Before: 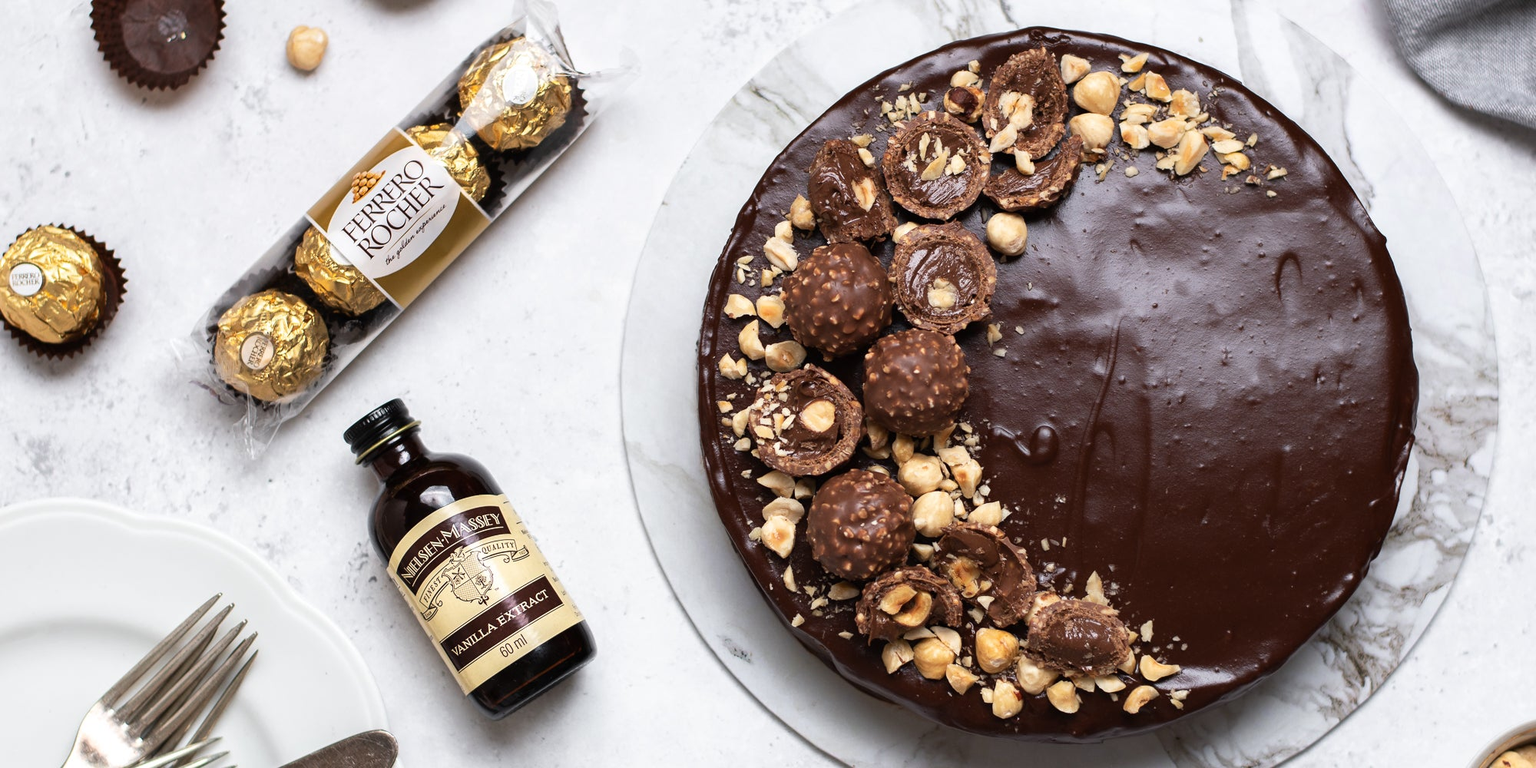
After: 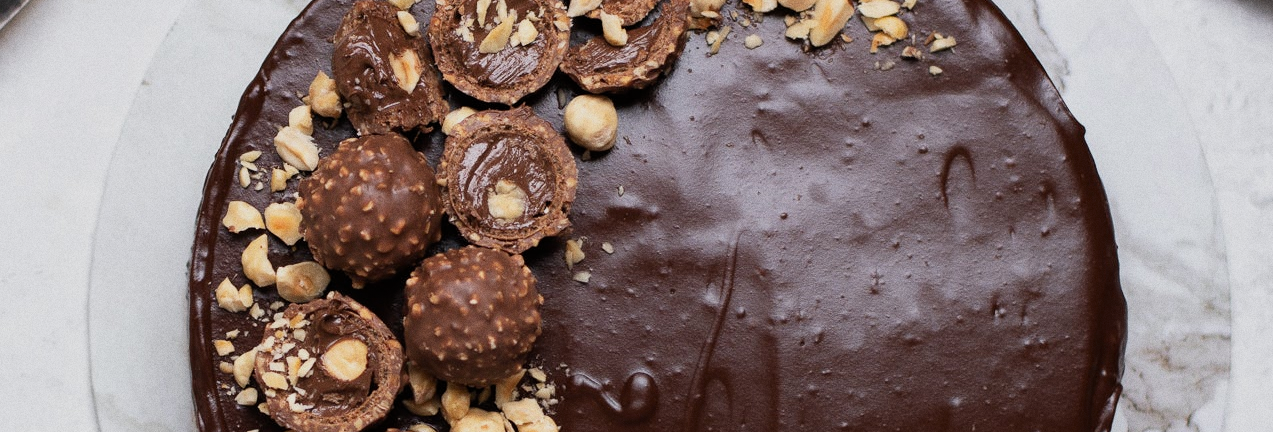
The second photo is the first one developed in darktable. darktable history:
crop: left 36.005%, top 18.293%, right 0.31%, bottom 38.444%
filmic rgb: black relative exposure -15 EV, white relative exposure 3 EV, threshold 6 EV, target black luminance 0%, hardness 9.27, latitude 99%, contrast 0.912, shadows ↔ highlights balance 0.505%, add noise in highlights 0, color science v3 (2019), use custom middle-gray values true, iterations of high-quality reconstruction 0, contrast in highlights soft, enable highlight reconstruction true
grain: coarseness 0.09 ISO
